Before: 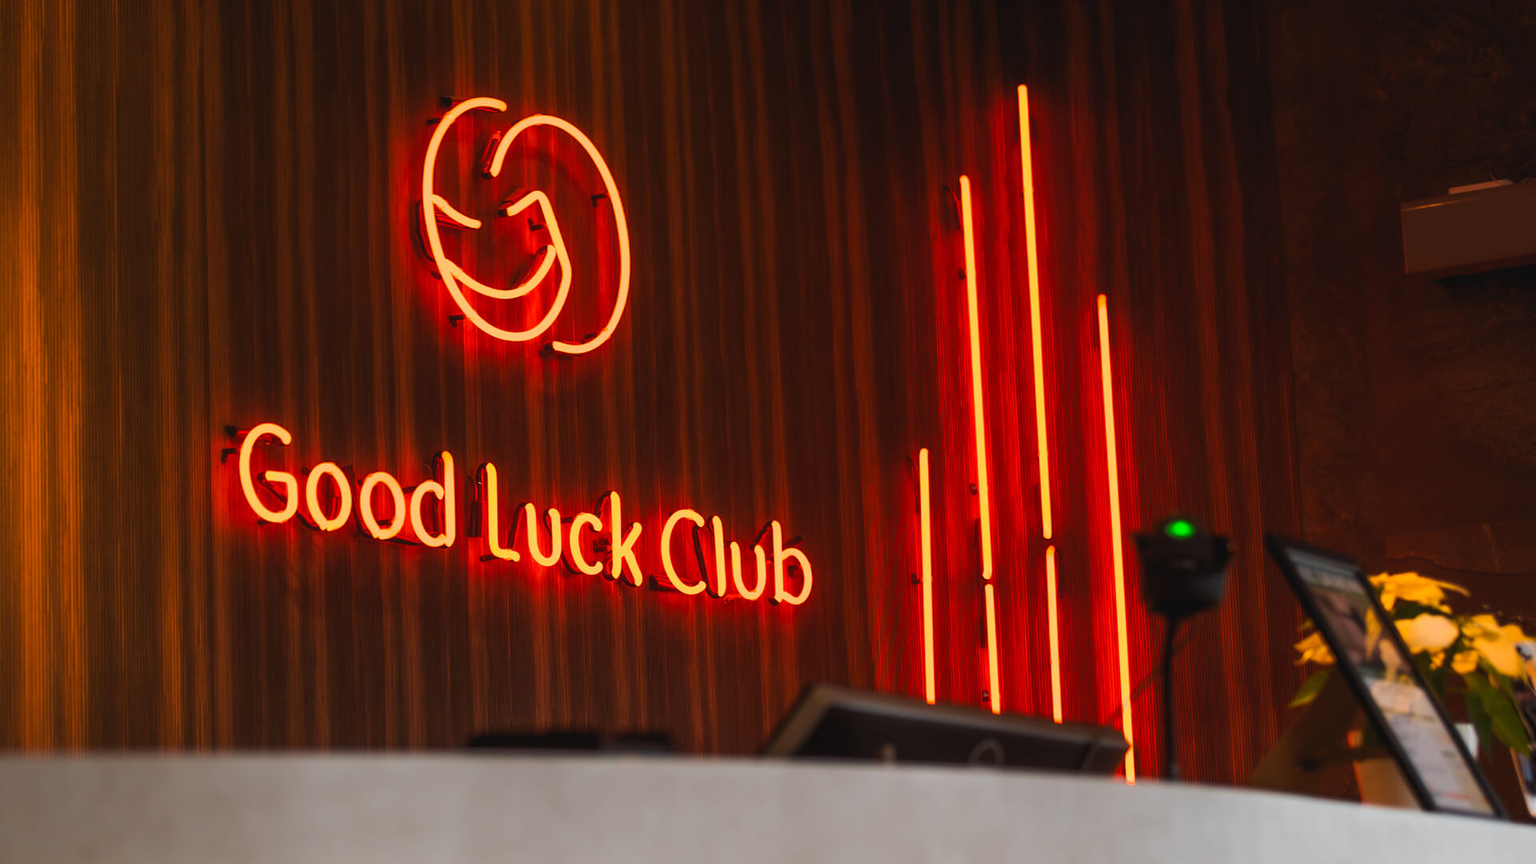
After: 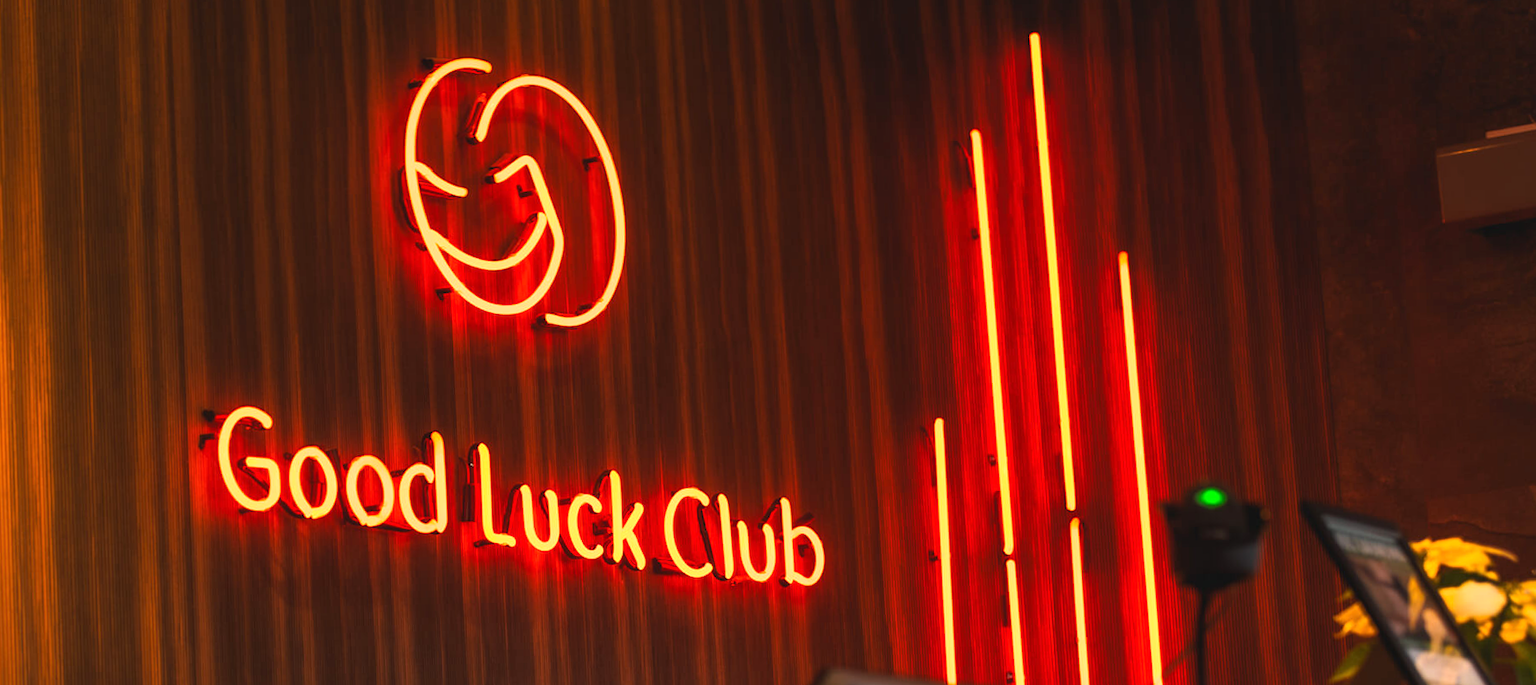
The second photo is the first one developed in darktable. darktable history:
exposure: black level correction 0, exposure 0.5 EV, compensate highlight preservation false
rotate and perspective: rotation -1.24°, automatic cropping off
crop: left 2.737%, top 7.287%, right 3.421%, bottom 20.179%
